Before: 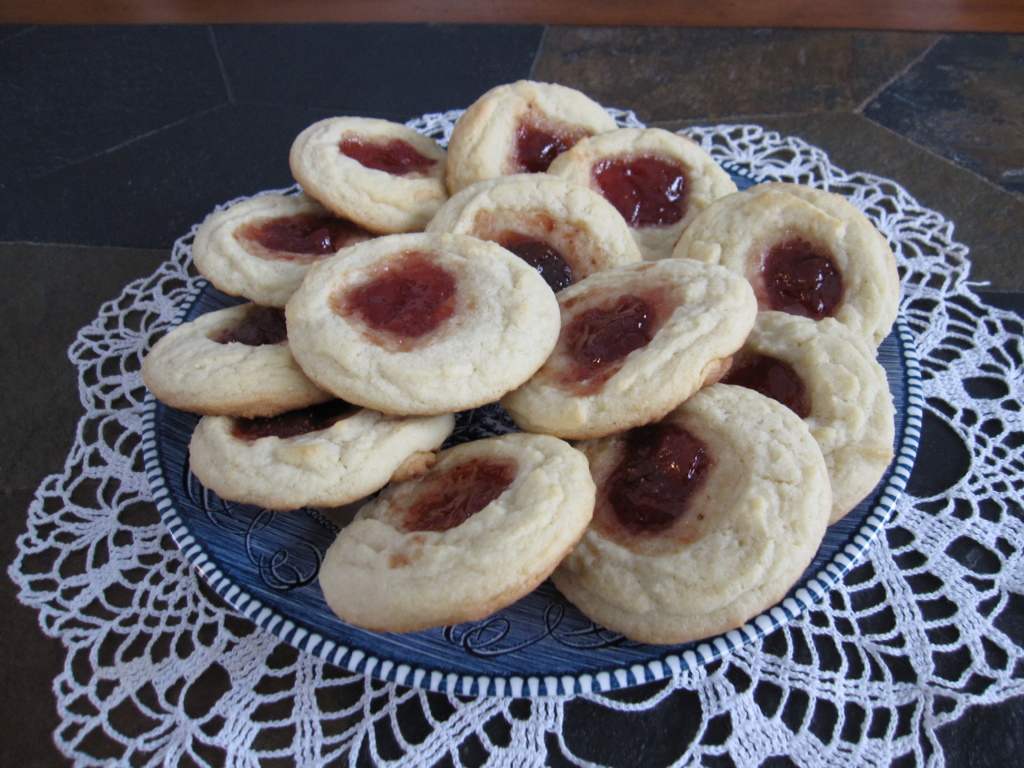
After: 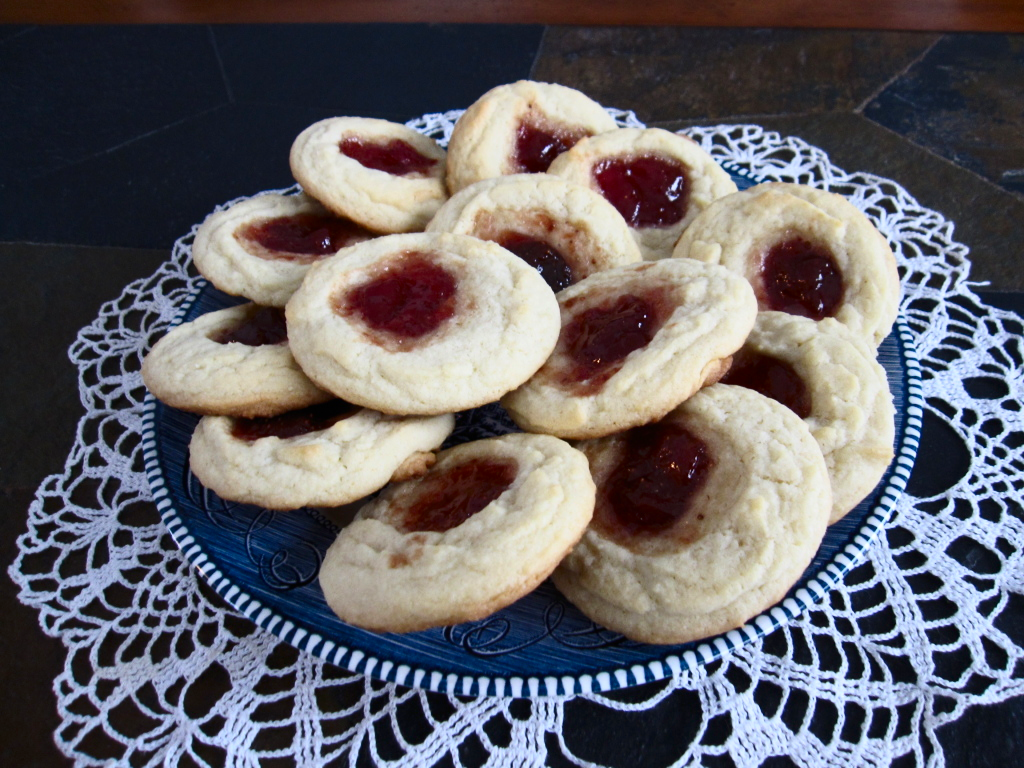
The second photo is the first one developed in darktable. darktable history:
color contrast: green-magenta contrast 1.2, blue-yellow contrast 1.2
contrast brightness saturation: contrast 0.28
